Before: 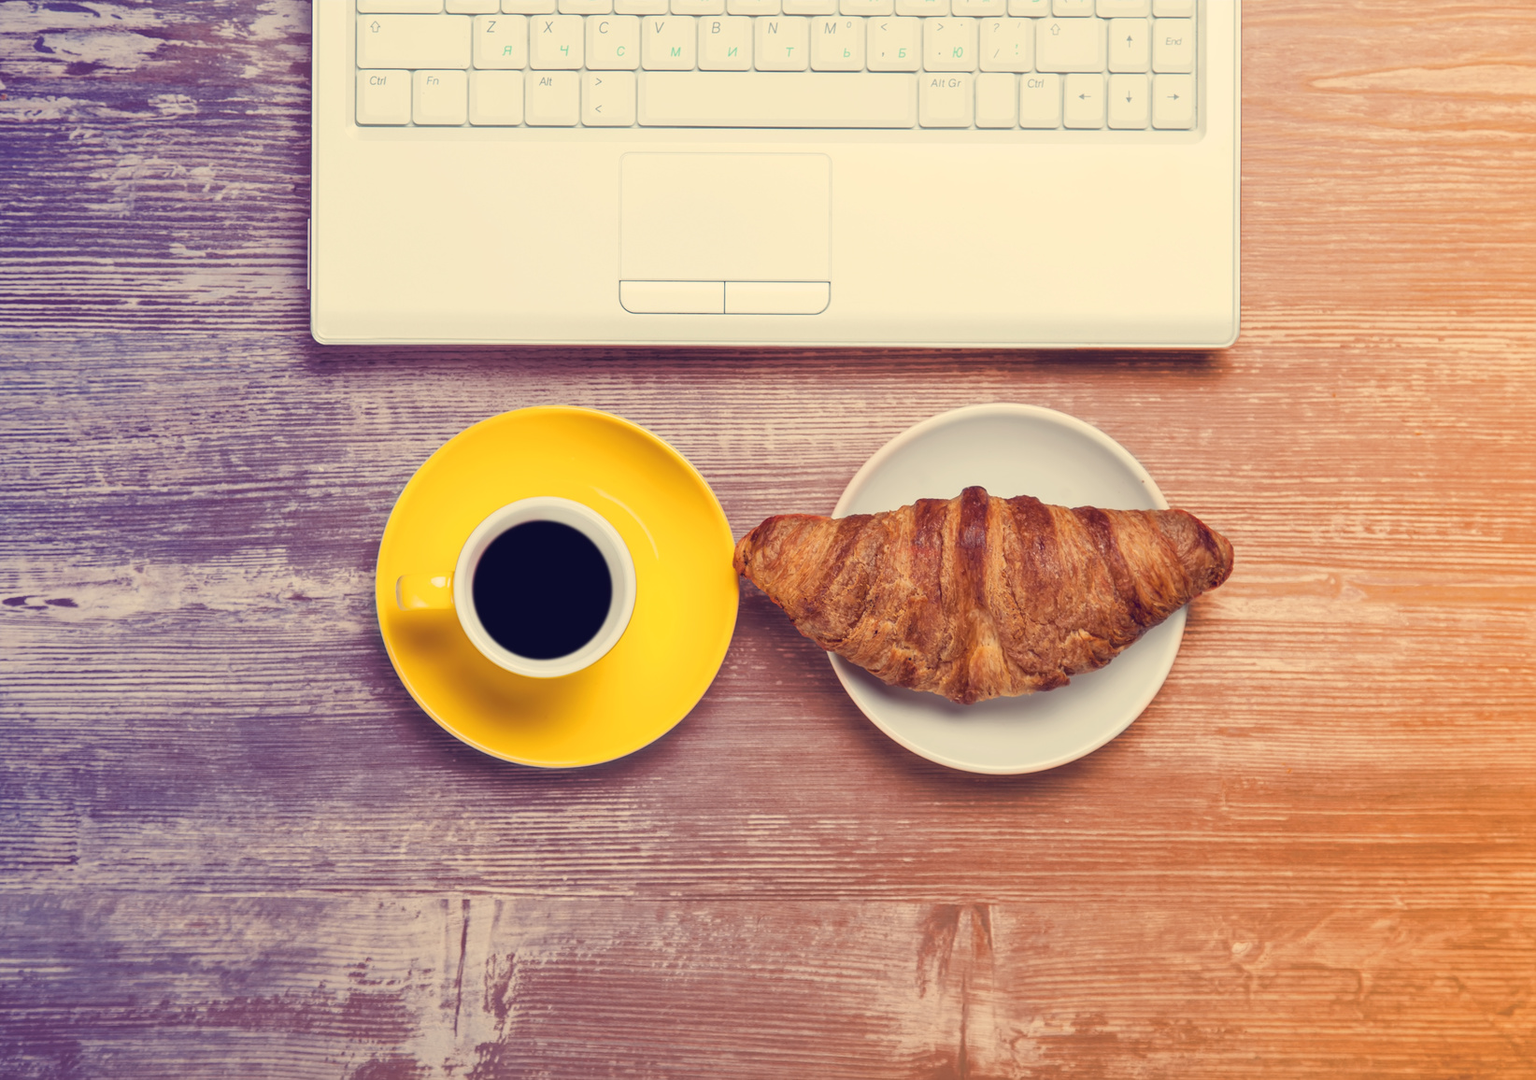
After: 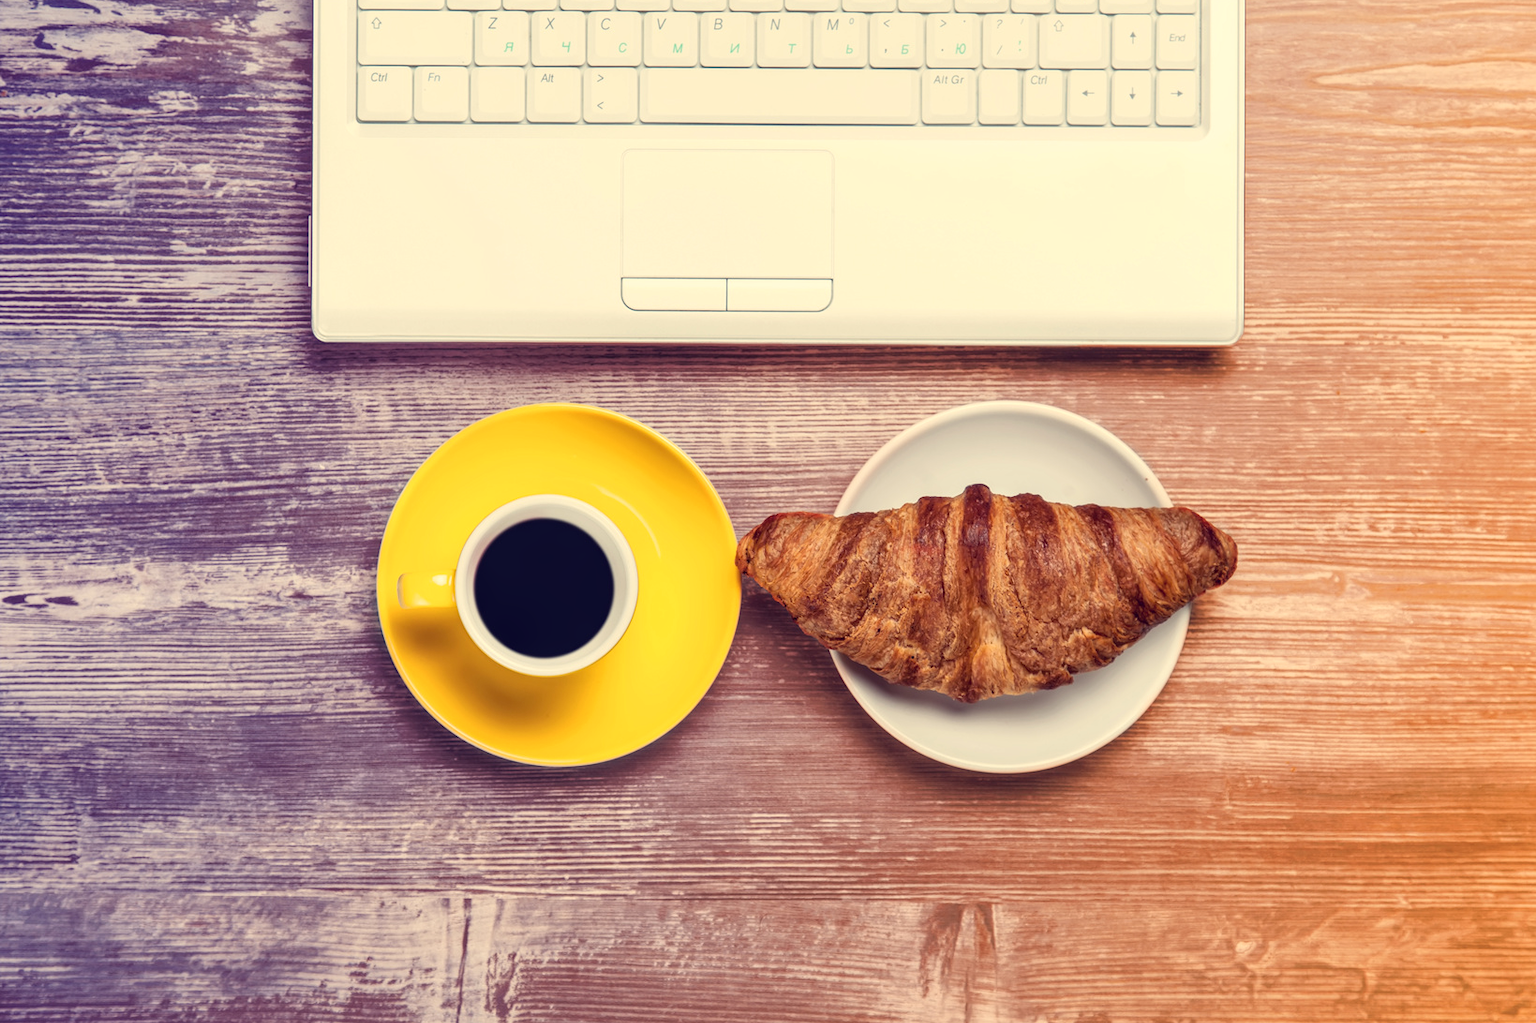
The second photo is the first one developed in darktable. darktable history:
contrast brightness saturation: contrast 0.101, brightness 0.011, saturation 0.023
crop: top 0.427%, right 0.265%, bottom 5.09%
local contrast: highlights 90%, shadows 83%
